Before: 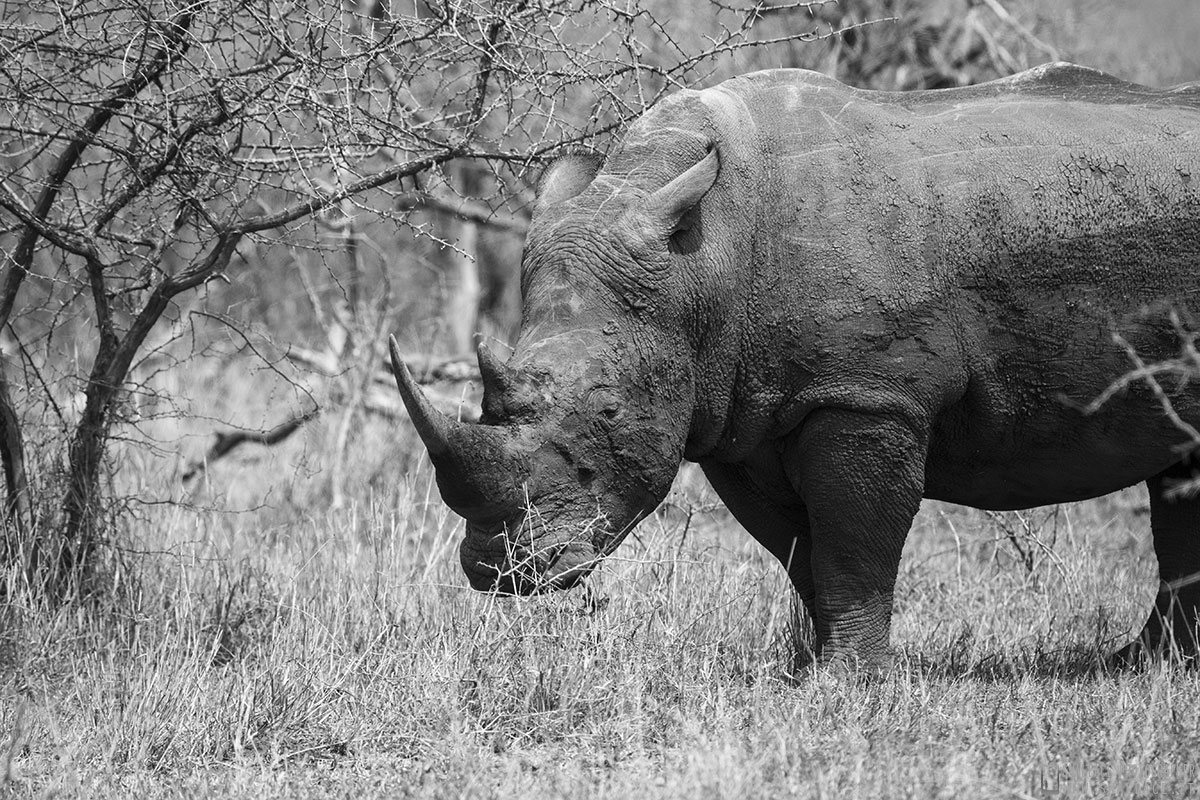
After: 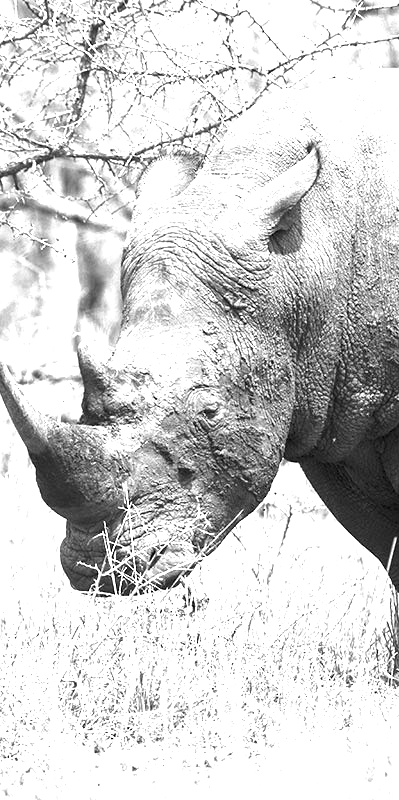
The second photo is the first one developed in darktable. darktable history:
exposure: exposure 2 EV, compensate exposure bias true, compensate highlight preservation false
white balance: emerald 1
crop: left 33.36%, right 33.36%
